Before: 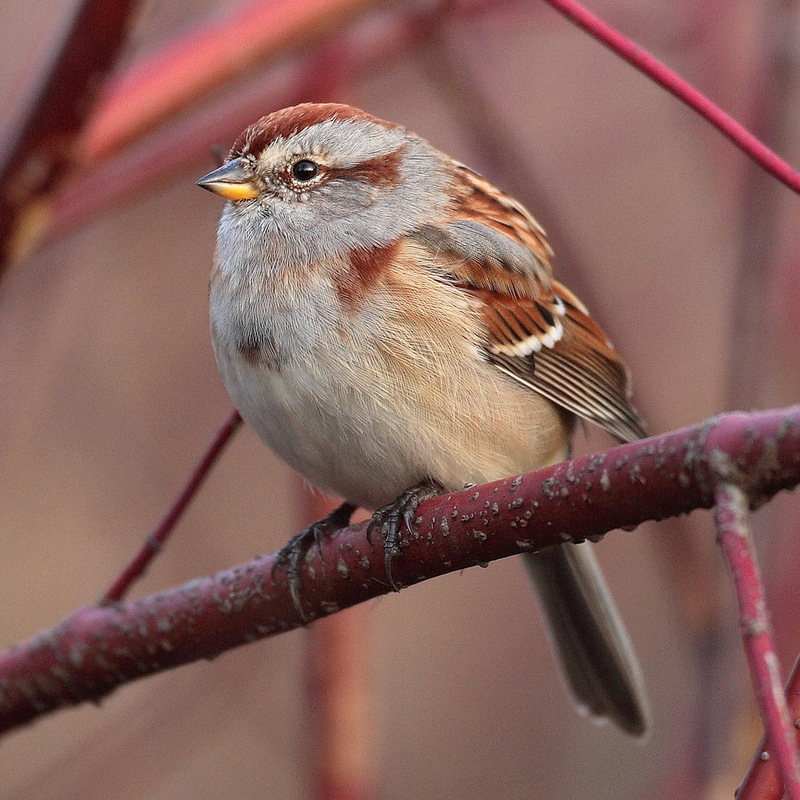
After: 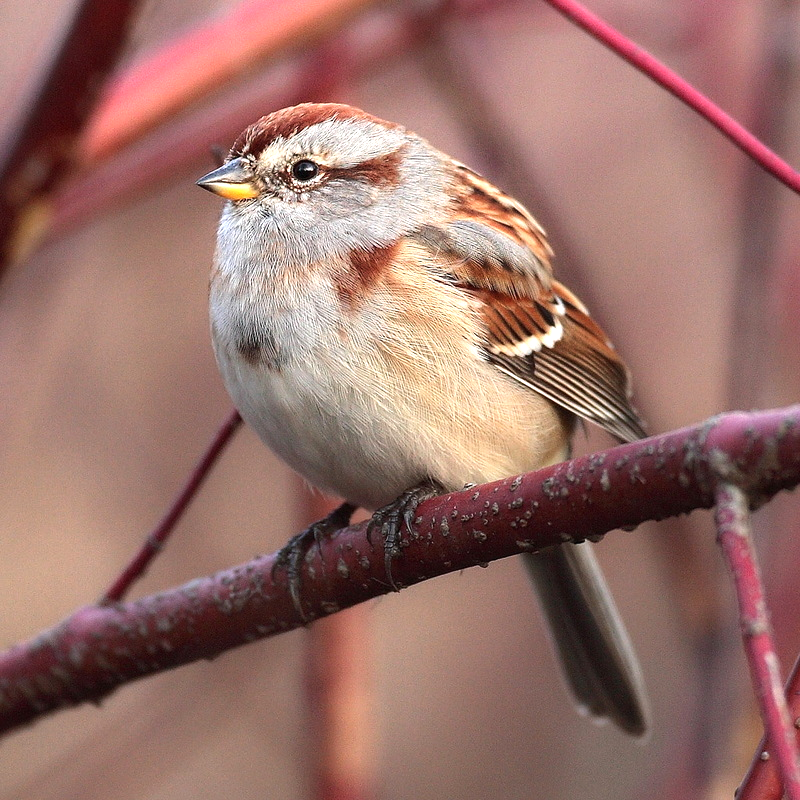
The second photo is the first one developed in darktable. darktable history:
tone equalizer: -8 EV 0.001 EV, -7 EV -0.001 EV, -6 EV 0.005 EV, -5 EV -0.041 EV, -4 EV -0.106 EV, -3 EV -0.165 EV, -2 EV 0.264 EV, -1 EV 0.728 EV, +0 EV 0.521 EV
